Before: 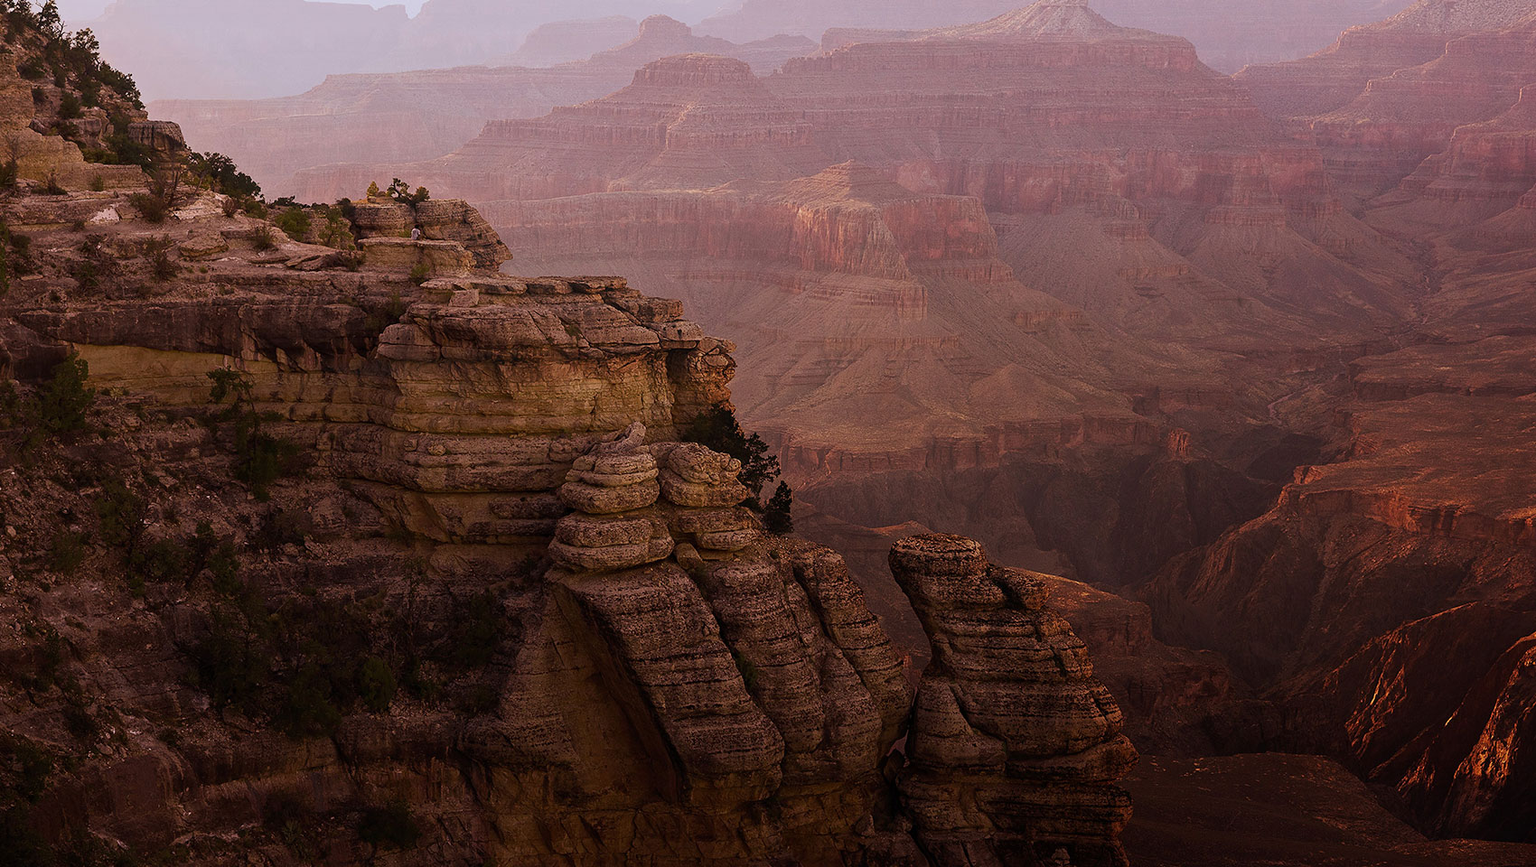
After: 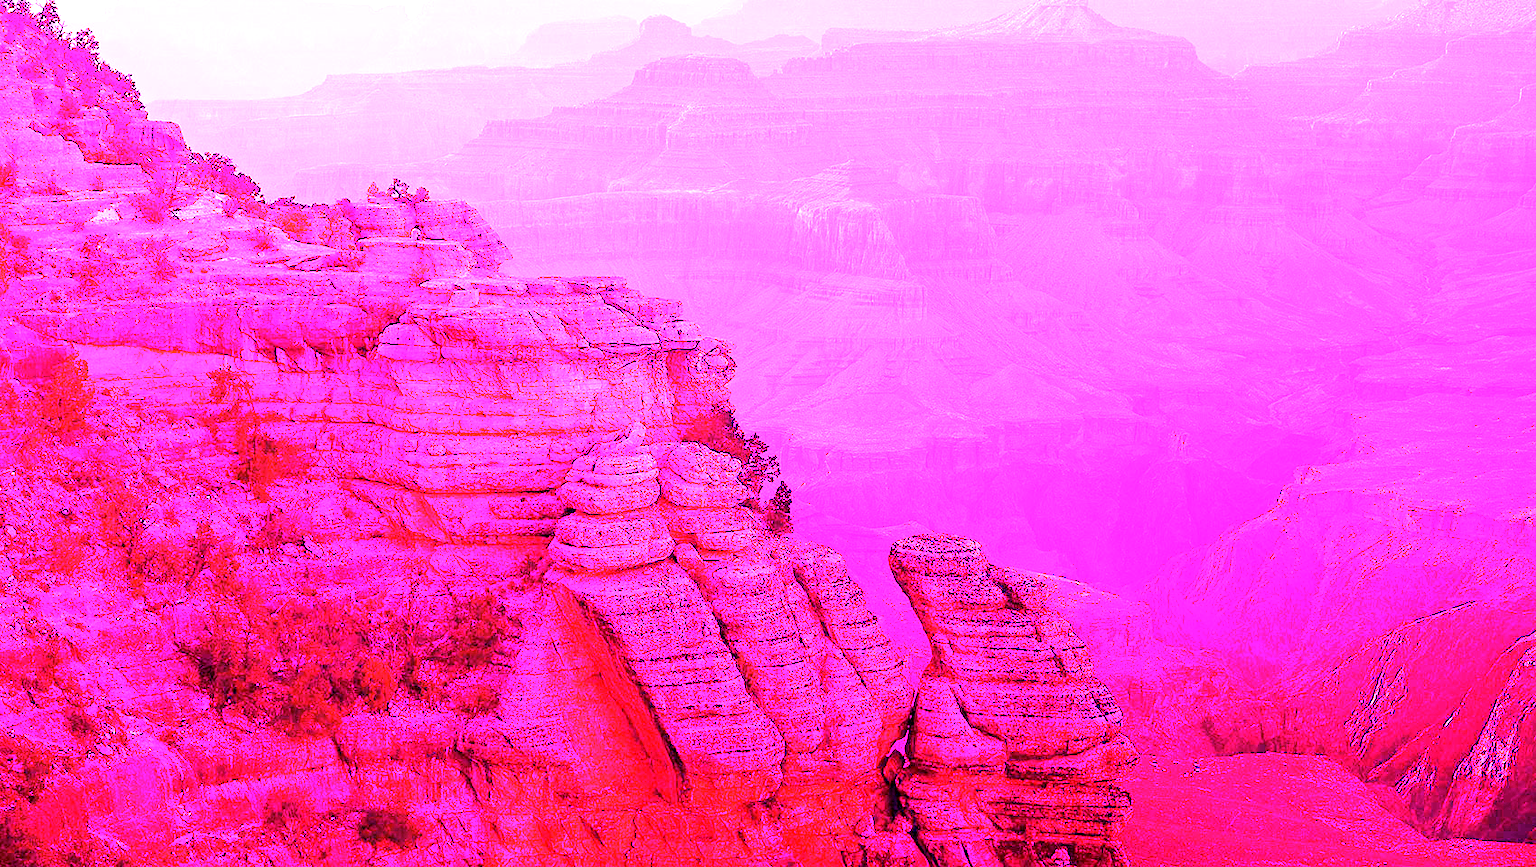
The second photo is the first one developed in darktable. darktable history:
exposure: black level correction 0.001, exposure 1.05 EV, compensate exposure bias true, compensate highlight preservation false
white balance: red 8, blue 8
